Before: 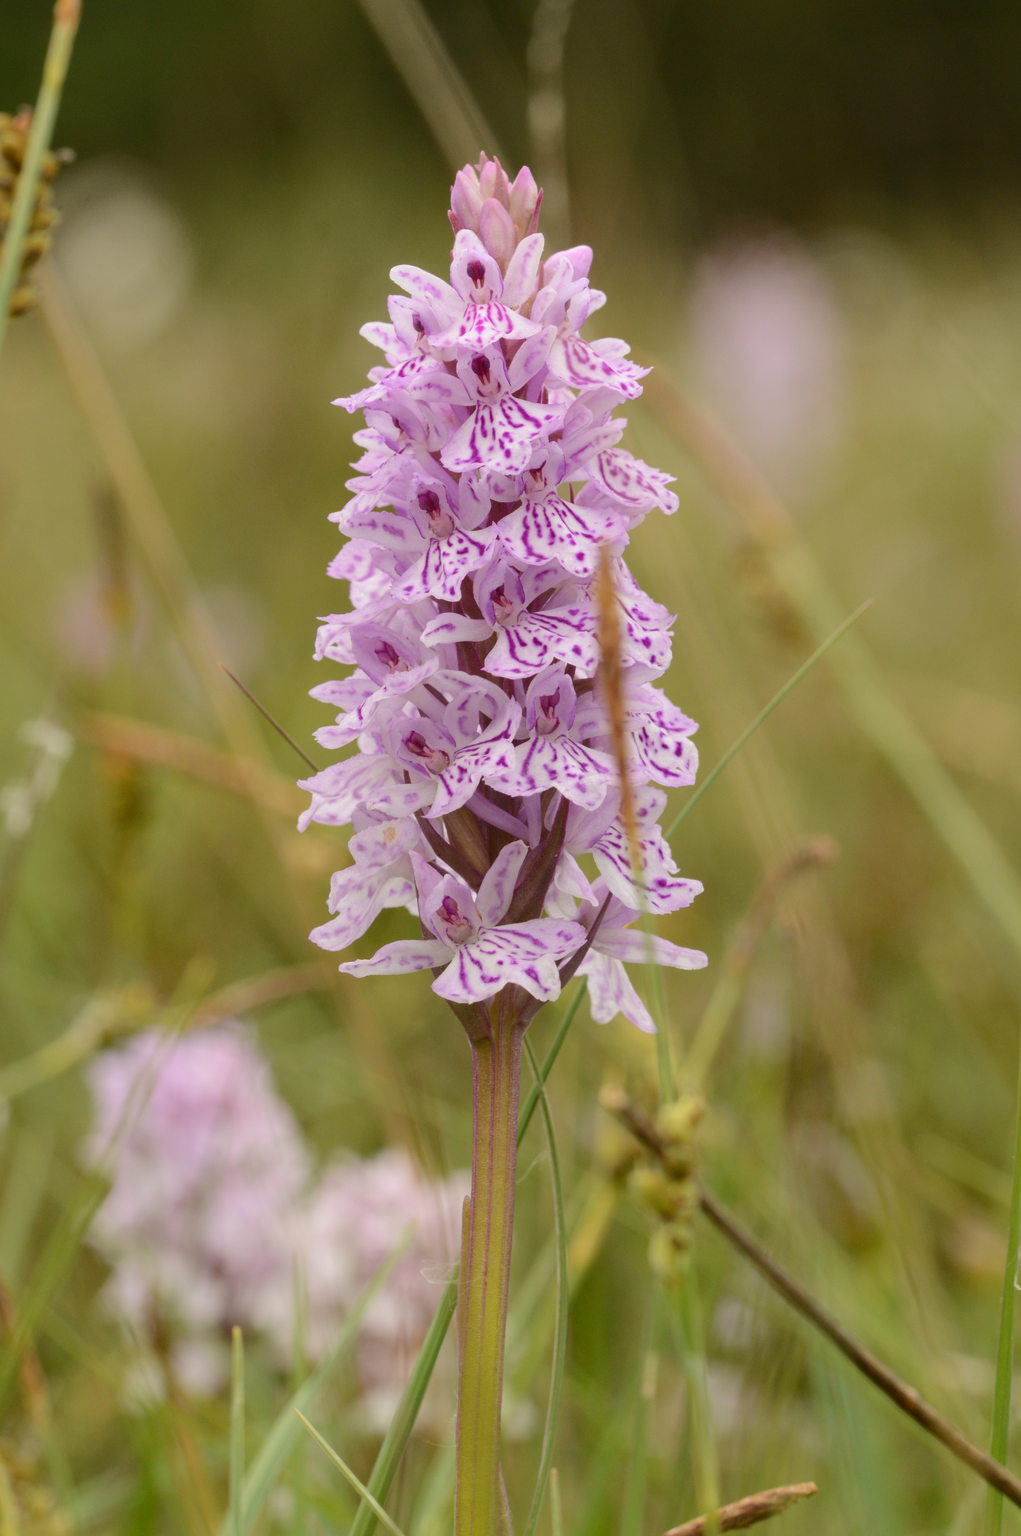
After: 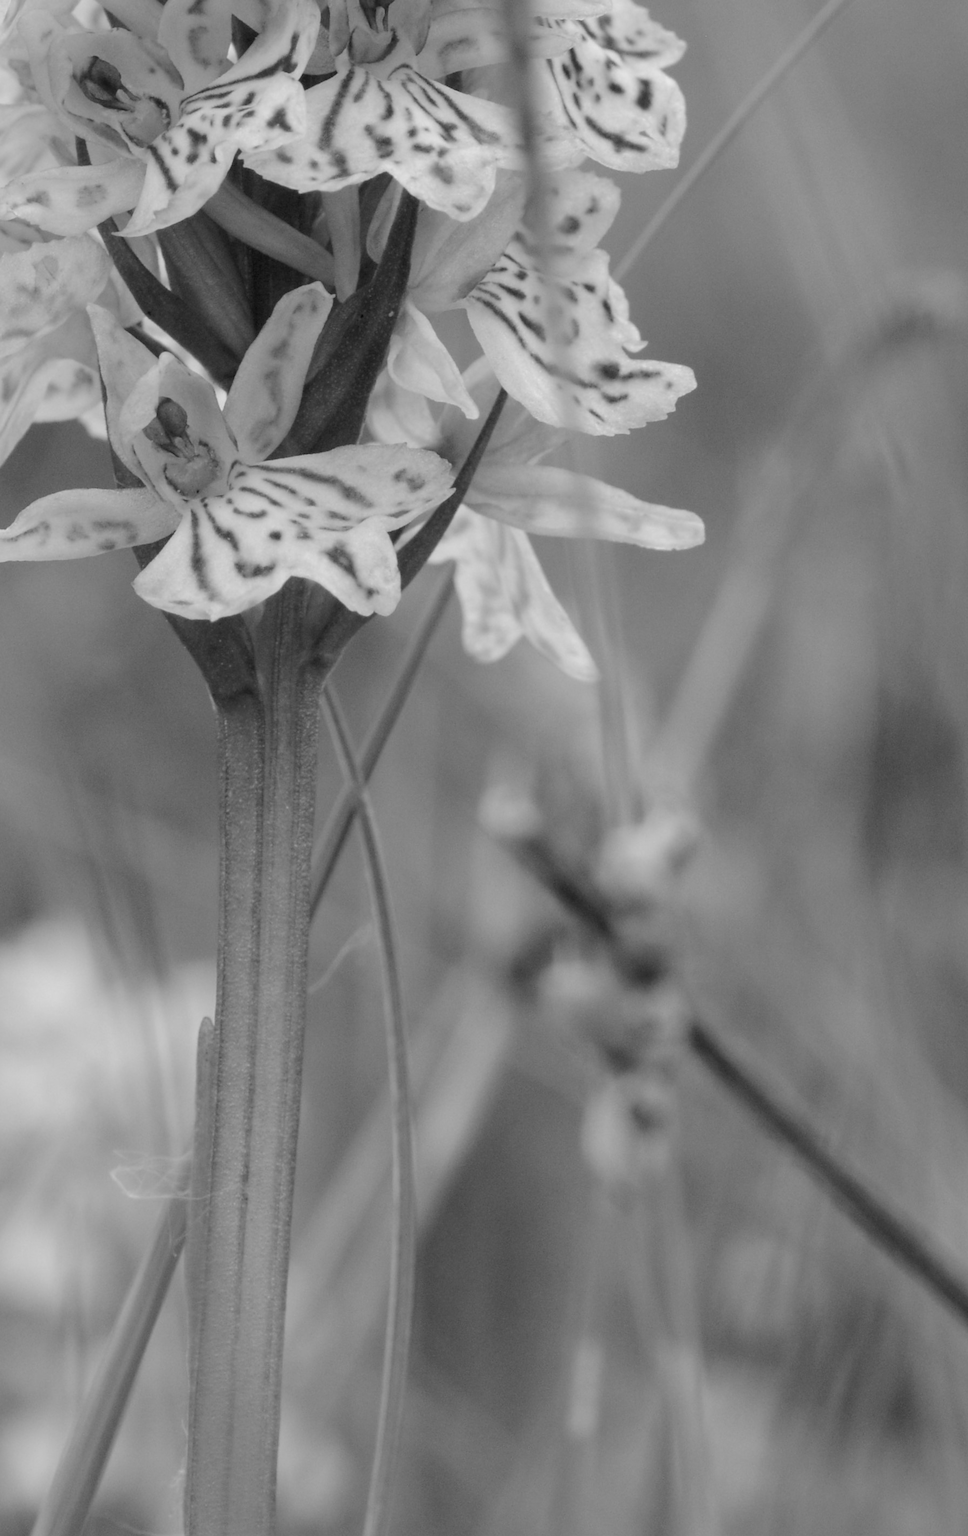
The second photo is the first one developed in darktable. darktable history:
color balance rgb: perceptual saturation grading › global saturation 20%, global vibrance 20%
contrast brightness saturation: saturation -1
exposure: black level correction 0.009, exposure 0.014 EV, compensate highlight preservation false
crop: left 35.976%, top 45.819%, right 18.162%, bottom 5.807%
